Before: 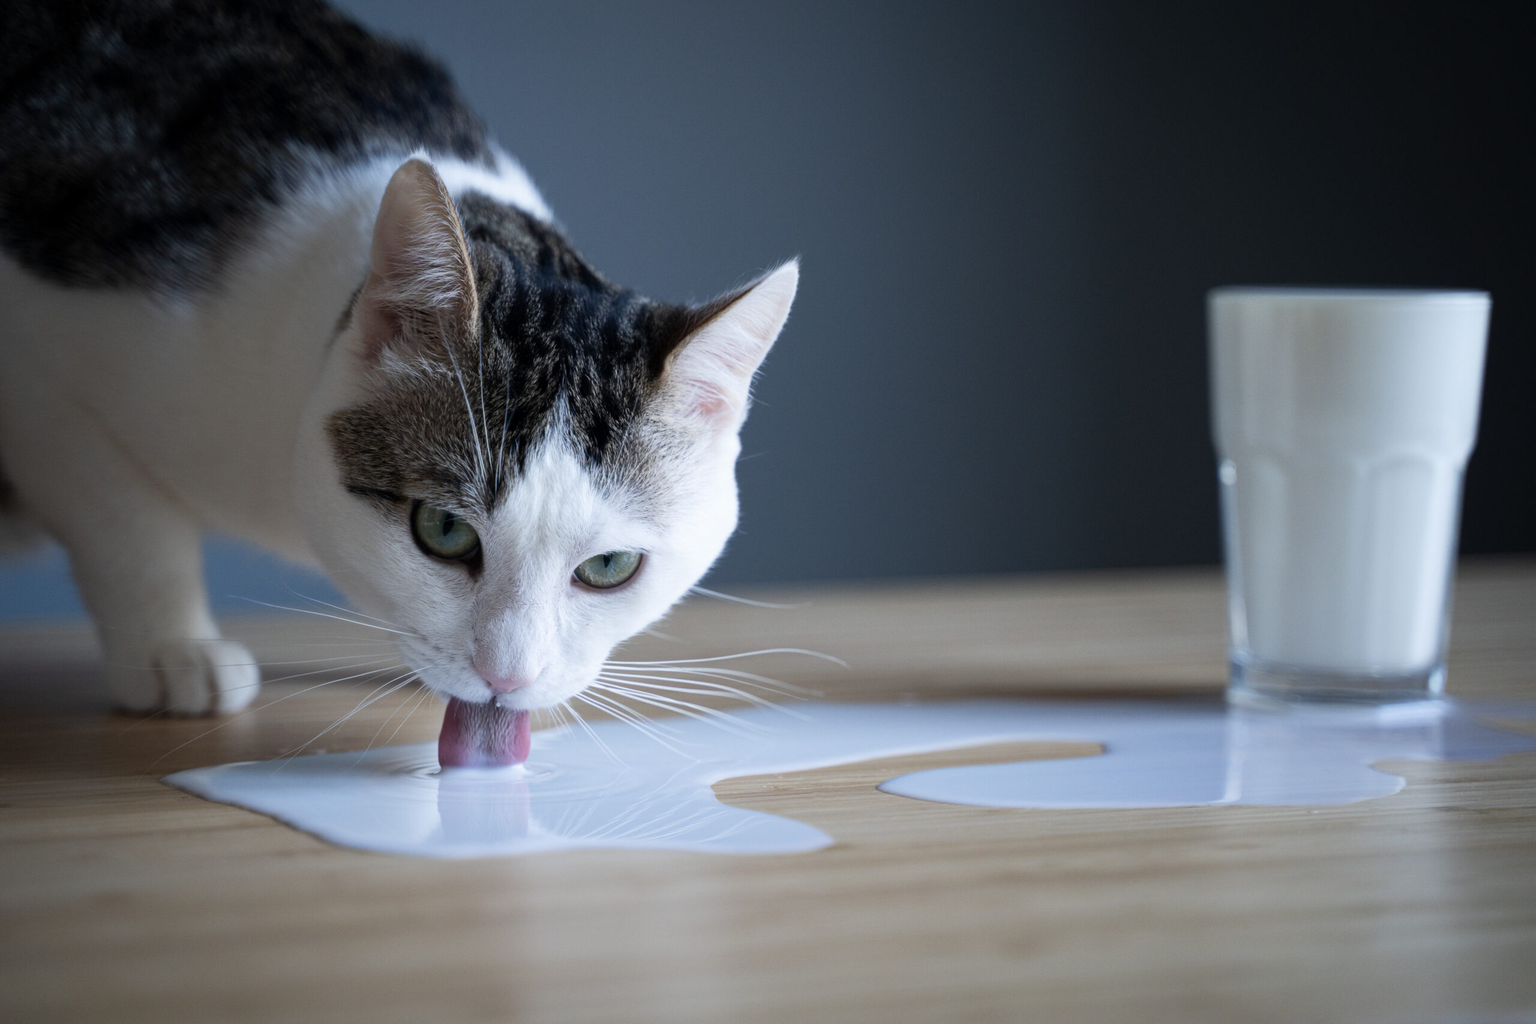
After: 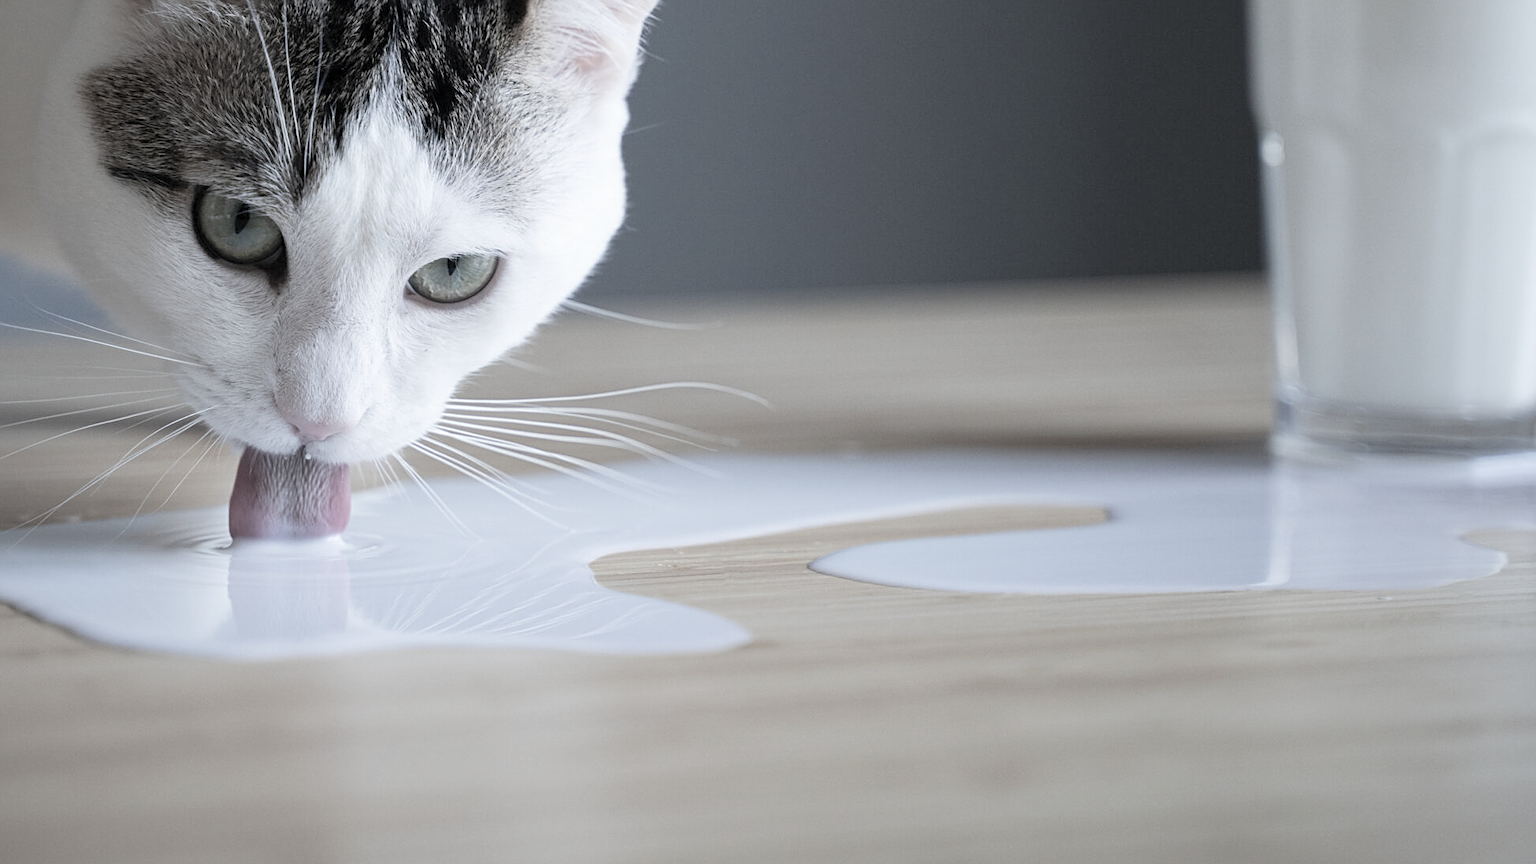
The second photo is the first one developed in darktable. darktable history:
crop and rotate: left 17.299%, top 35.115%, right 7.015%, bottom 1.024%
sharpen: on, module defaults
contrast brightness saturation: brightness 0.18, saturation -0.5
